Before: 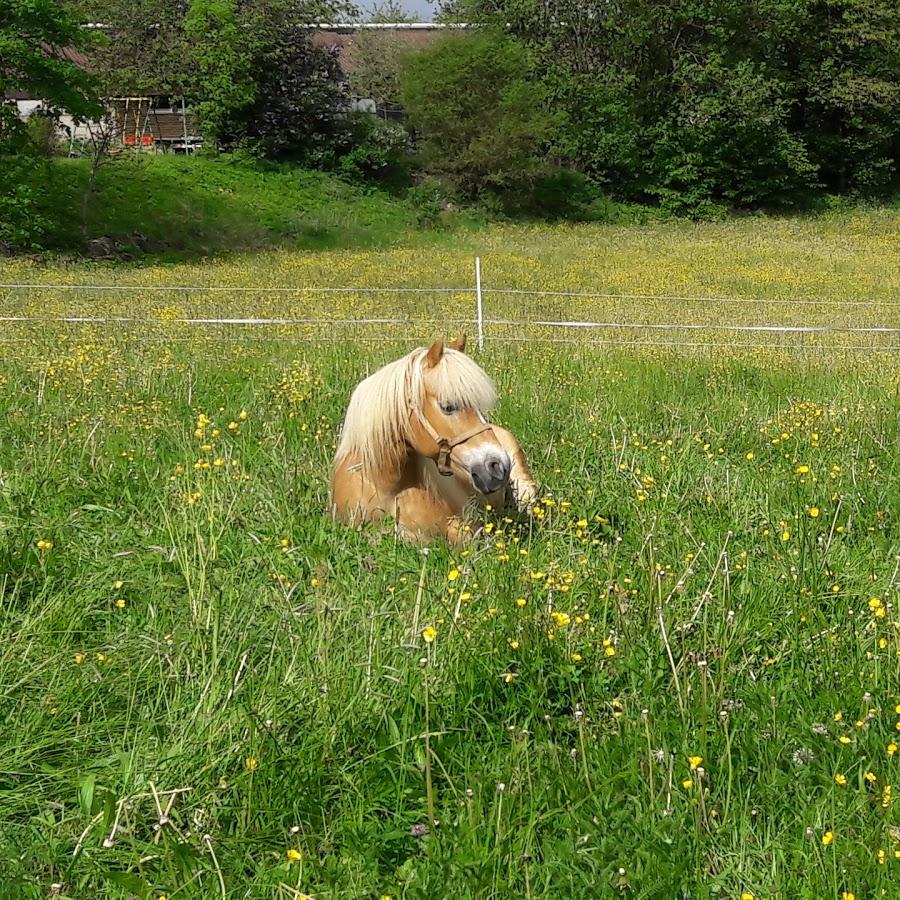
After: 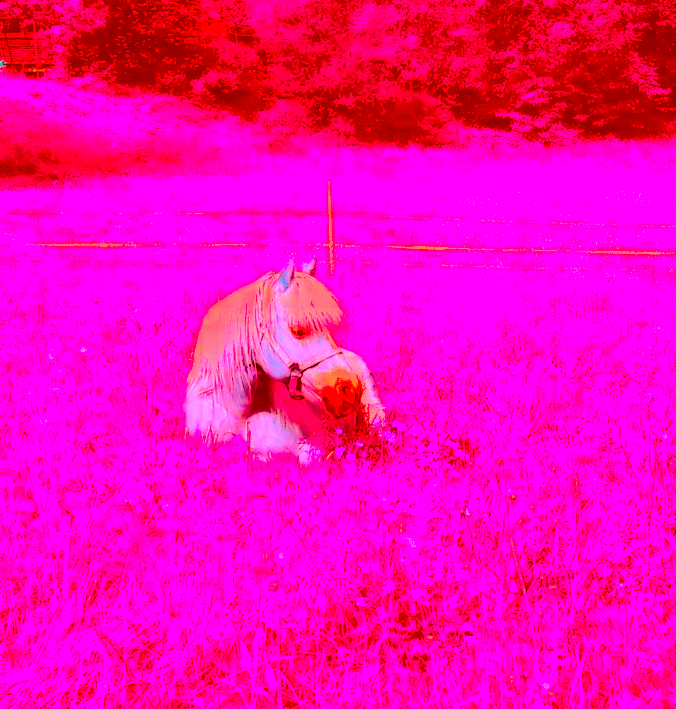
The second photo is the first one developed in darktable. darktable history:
crop: left 16.575%, top 8.519%, right 8.282%, bottom 12.674%
exposure: exposure 0.55 EV, compensate highlight preservation false
contrast brightness saturation: contrast 0.043, saturation 0.152
tone curve: curves: ch0 [(0, 0) (0.003, 0.089) (0.011, 0.089) (0.025, 0.088) (0.044, 0.089) (0.069, 0.094) (0.1, 0.108) (0.136, 0.119) (0.177, 0.147) (0.224, 0.204) (0.277, 0.28) (0.335, 0.389) (0.399, 0.486) (0.468, 0.588) (0.543, 0.647) (0.623, 0.705) (0.709, 0.759) (0.801, 0.815) (0.898, 0.873) (1, 1)], color space Lab, independent channels, preserve colors none
tone equalizer: mask exposure compensation -0.507 EV
color correction: highlights a* -39.12, highlights b* -39.23, shadows a* -39.8, shadows b* -39.73, saturation -2.94
shadows and highlights: low approximation 0.01, soften with gaussian
